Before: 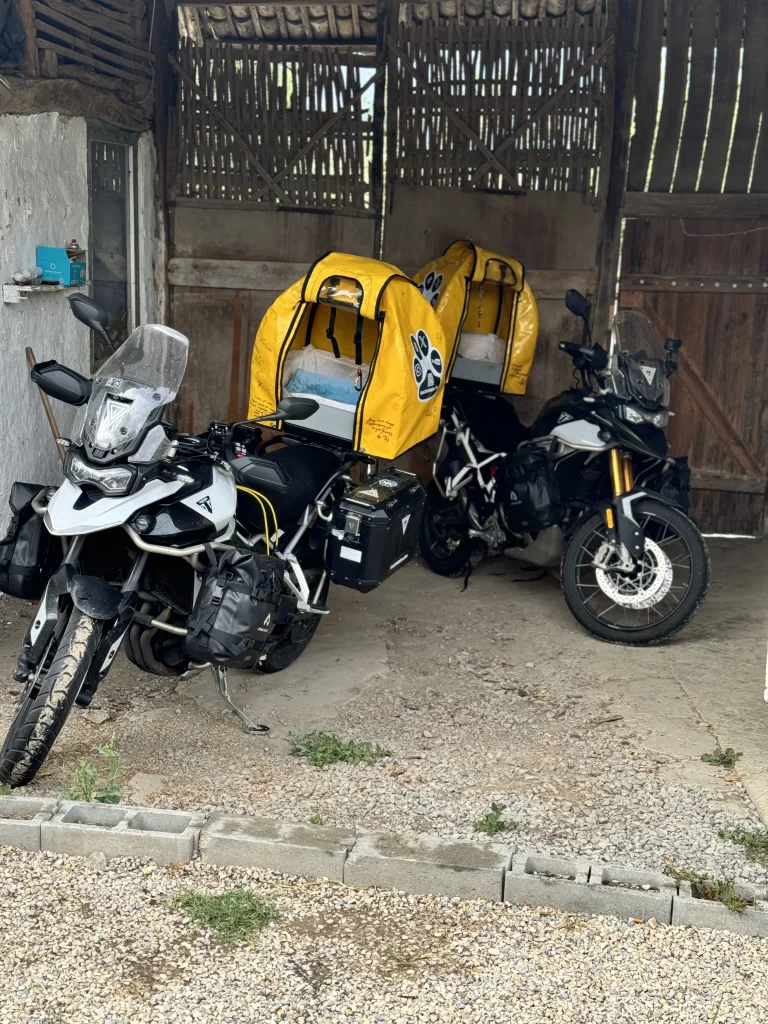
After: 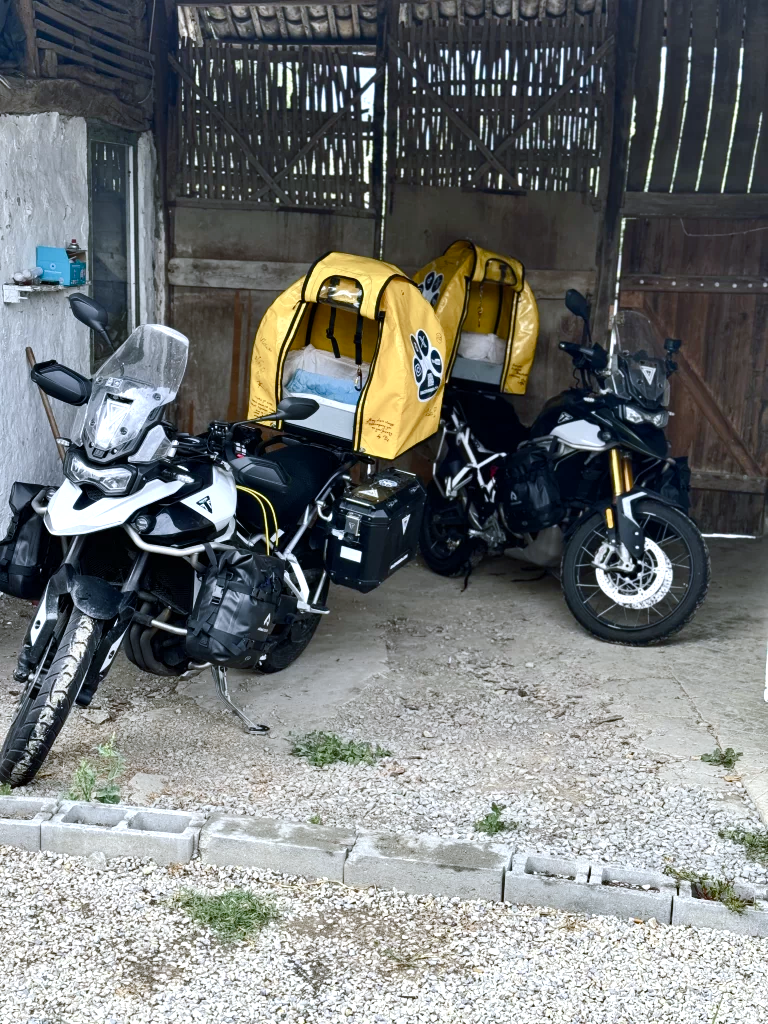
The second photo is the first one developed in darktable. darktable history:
white balance: red 0.931, blue 1.11
tone equalizer: -8 EV -0.75 EV, -7 EV -0.7 EV, -6 EV -0.6 EV, -5 EV -0.4 EV, -3 EV 0.4 EV, -2 EV 0.6 EV, -1 EV 0.7 EV, +0 EV 0.75 EV, edges refinement/feathering 500, mask exposure compensation -1.57 EV, preserve details no
color balance rgb: shadows lift › chroma 1%, shadows lift › hue 113°, highlights gain › chroma 0.2%, highlights gain › hue 333°, perceptual saturation grading › global saturation 20%, perceptual saturation grading › highlights -50%, perceptual saturation grading › shadows 25%, contrast -10%
